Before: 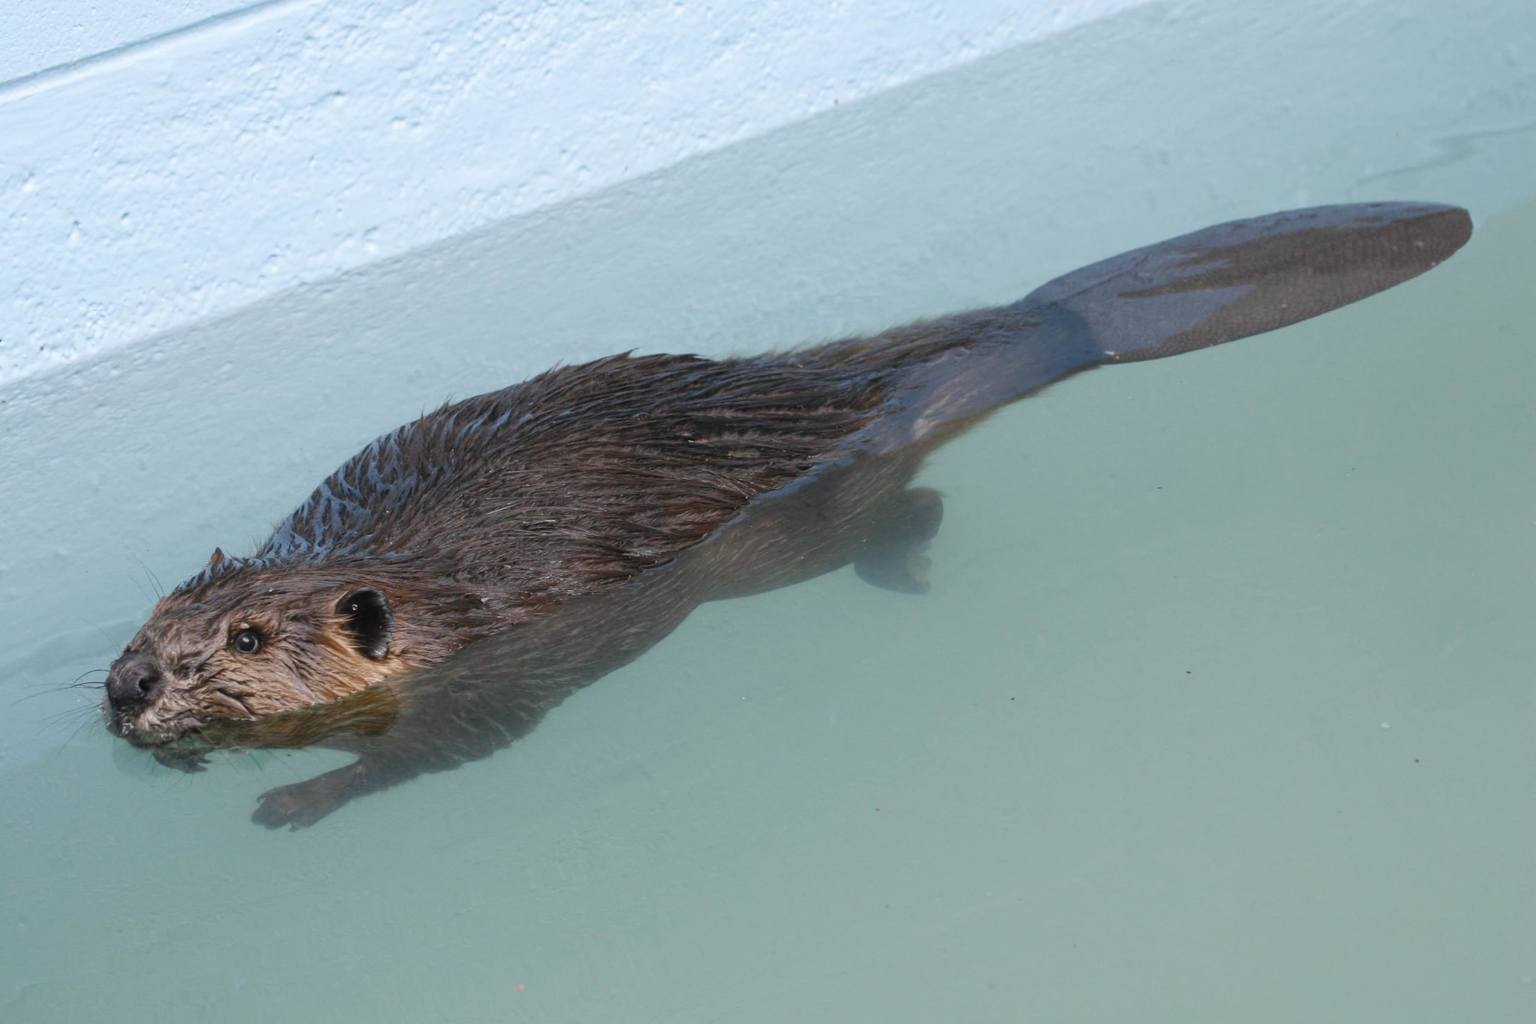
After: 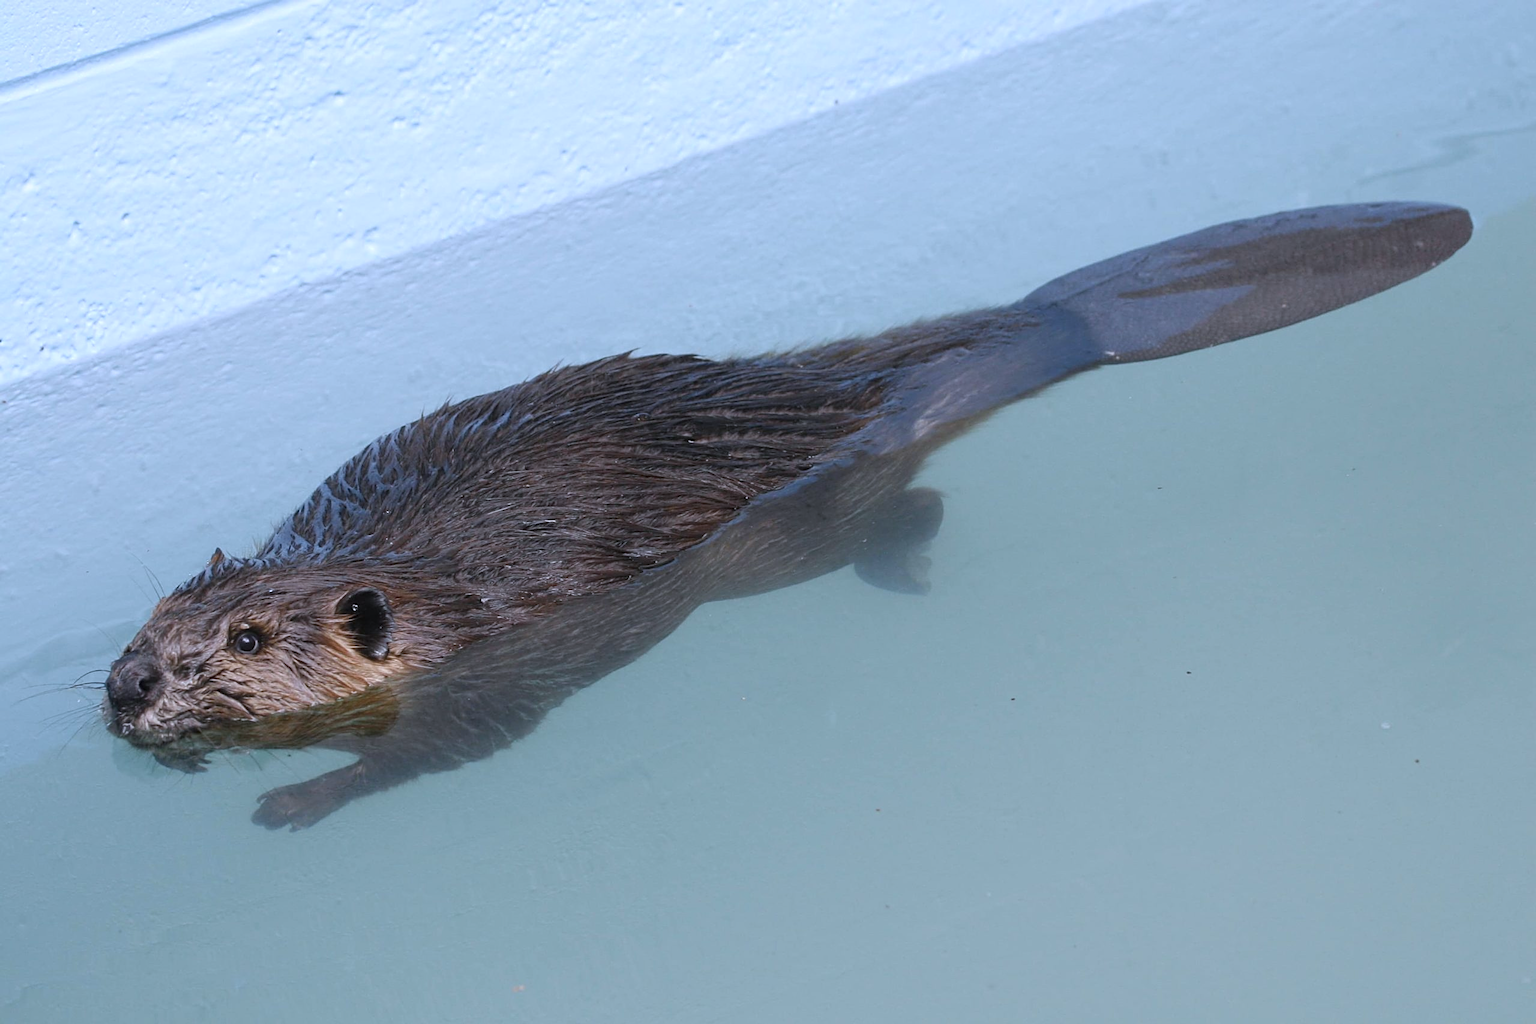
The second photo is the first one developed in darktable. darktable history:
white balance: red 0.967, blue 1.119, emerald 0.756
sharpen: on, module defaults
